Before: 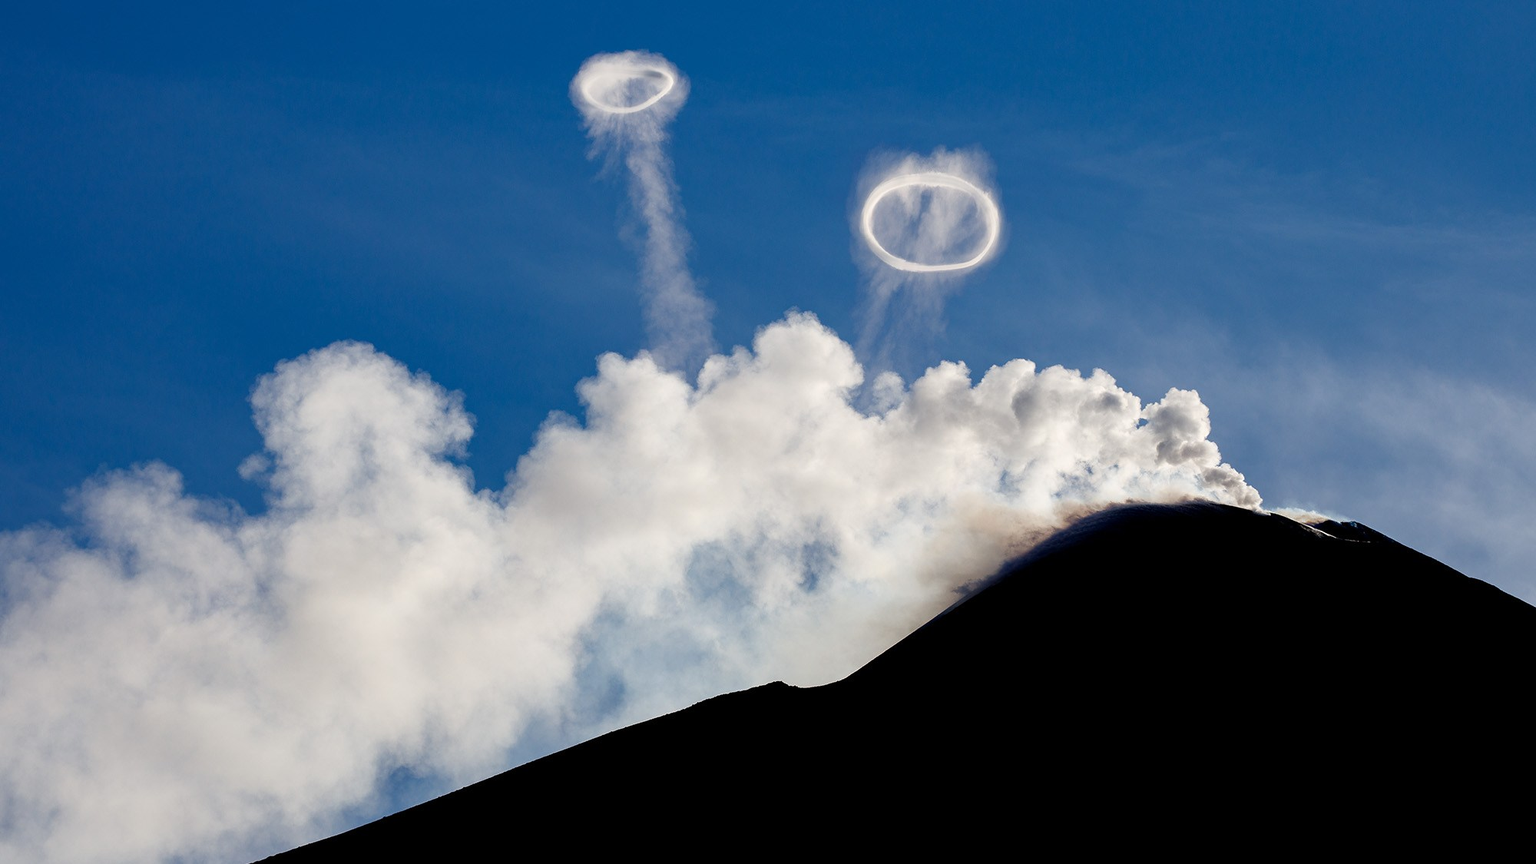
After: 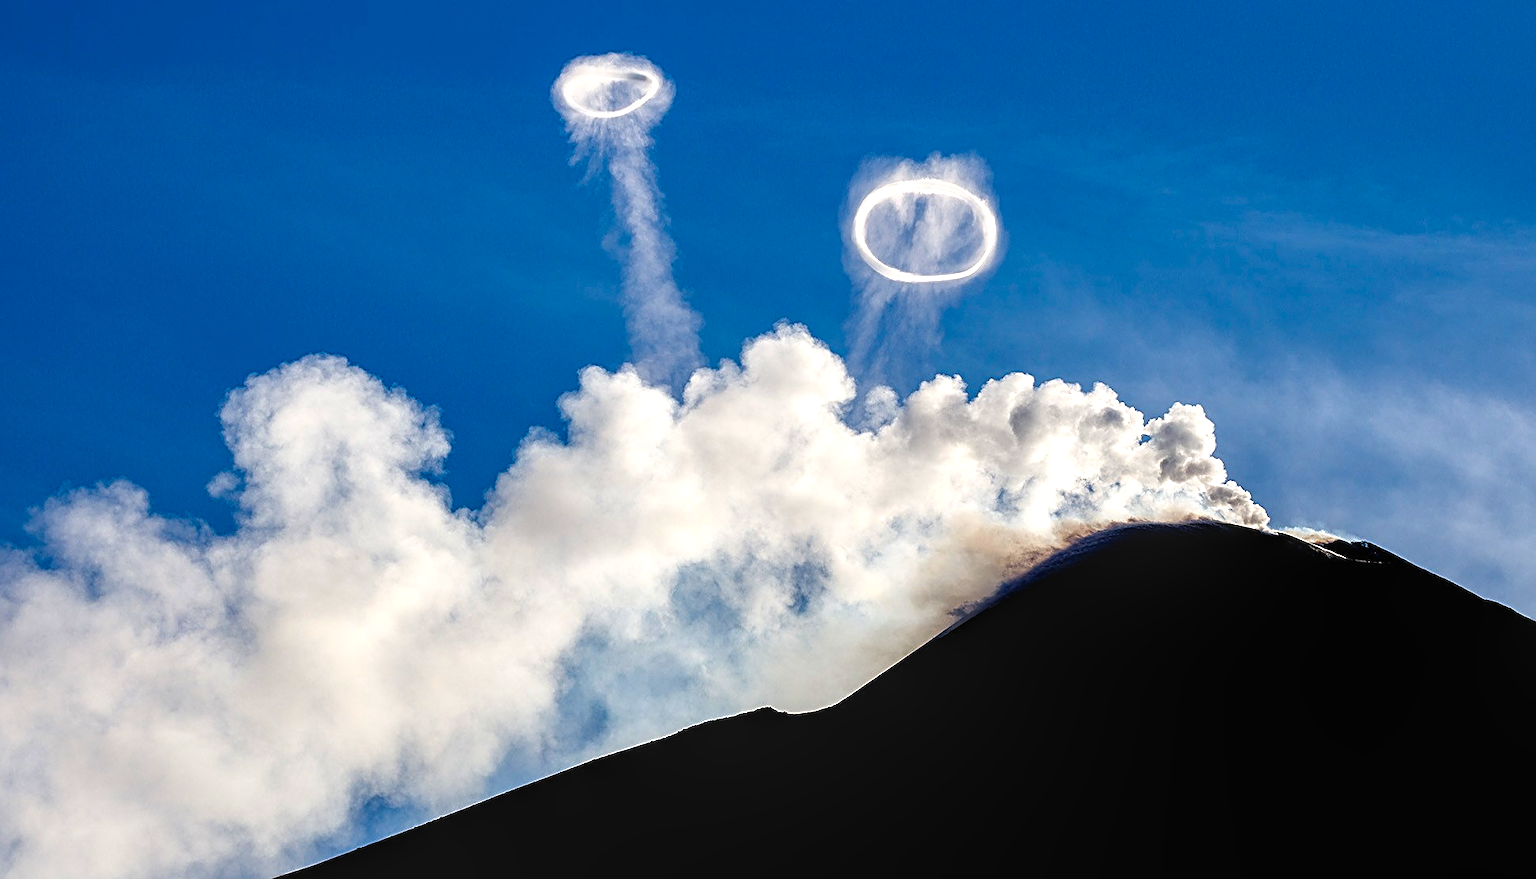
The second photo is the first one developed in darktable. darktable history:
crop and rotate: left 2.56%, right 1.068%, bottom 1.858%
local contrast: detail 130%
color balance rgb: linear chroma grading › shadows -8.584%, linear chroma grading › global chroma 9.683%, perceptual saturation grading › global saturation 25.492%, perceptual brilliance grading › global brilliance 10.701%, global vibrance 9.576%
sharpen: radius 2.552, amount 0.64
